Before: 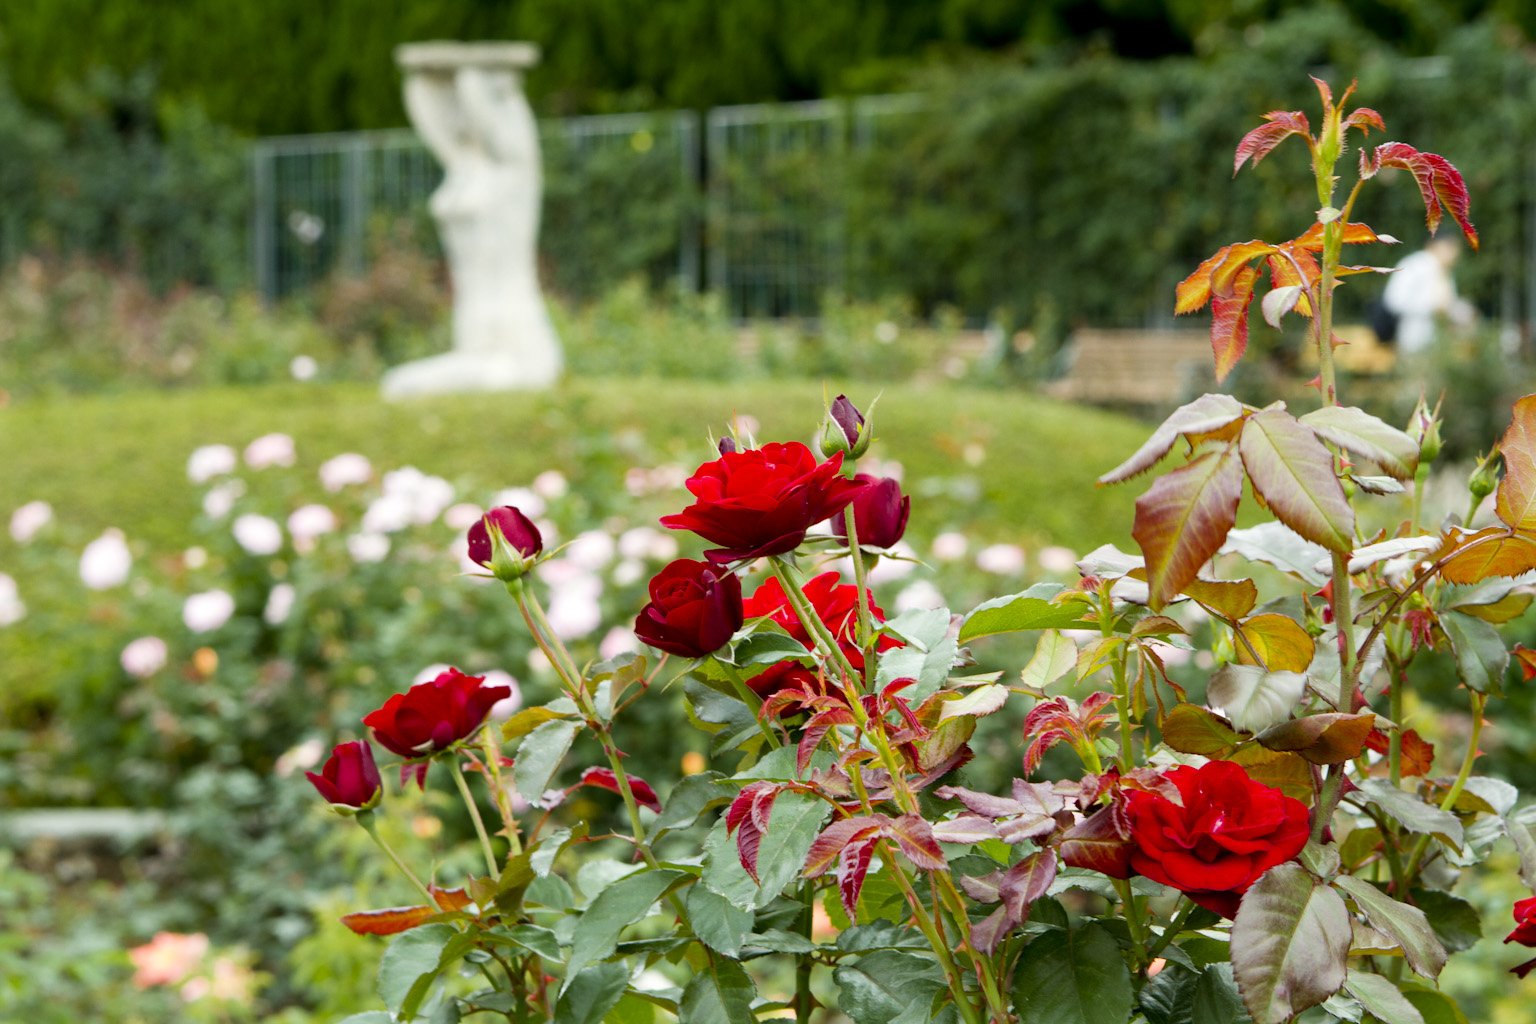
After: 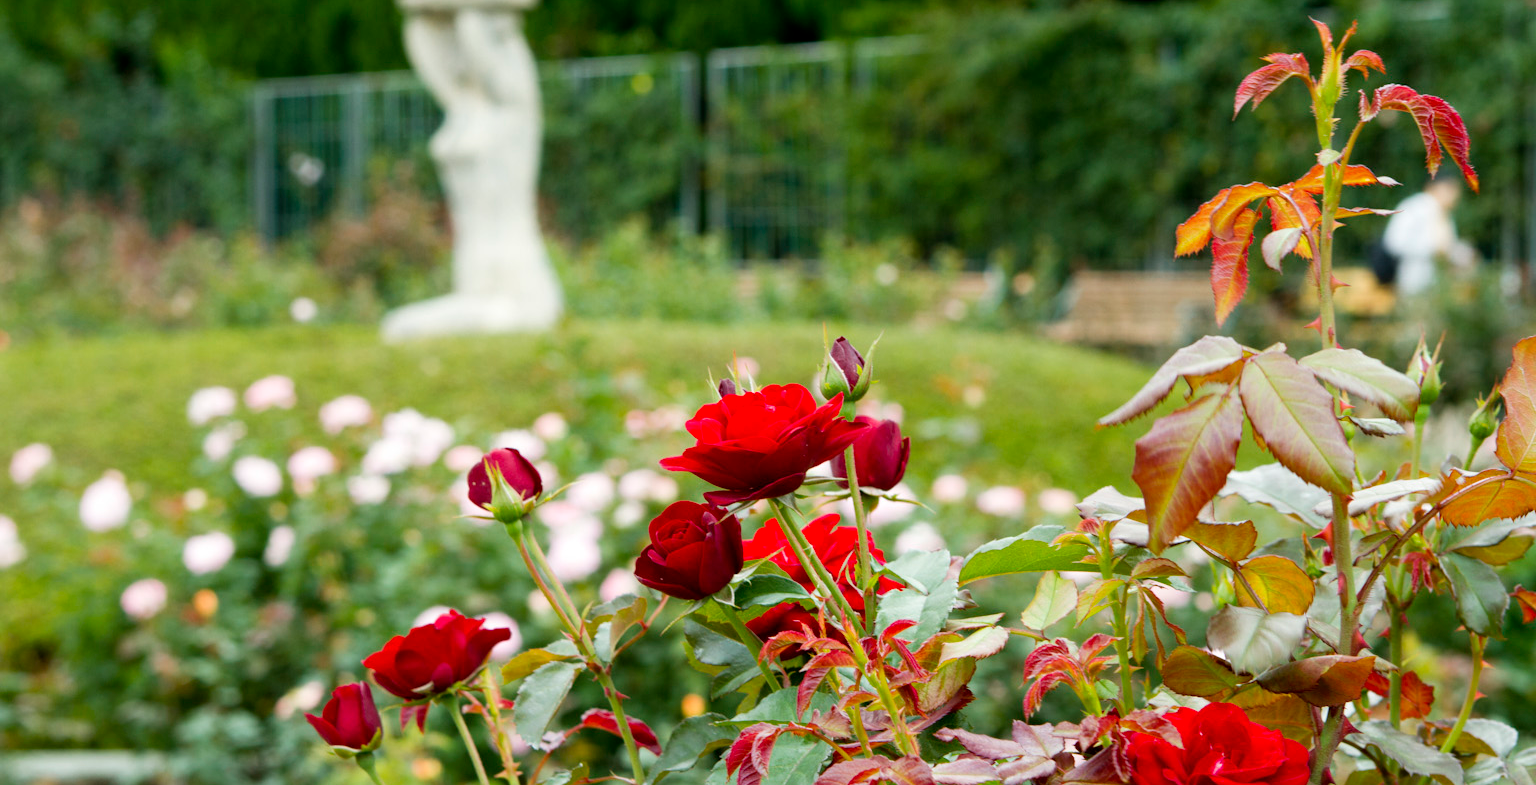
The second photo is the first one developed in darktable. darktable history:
crop: top 5.667%, bottom 17.637%
white balance: emerald 1
